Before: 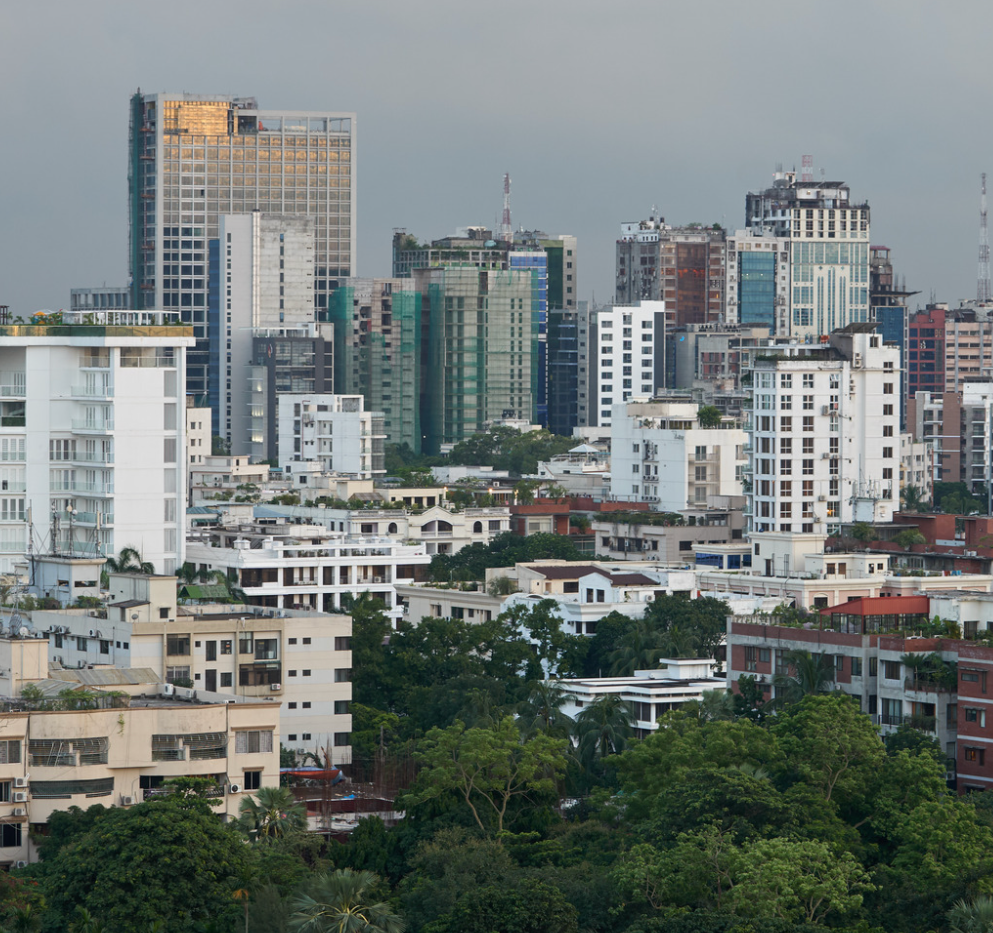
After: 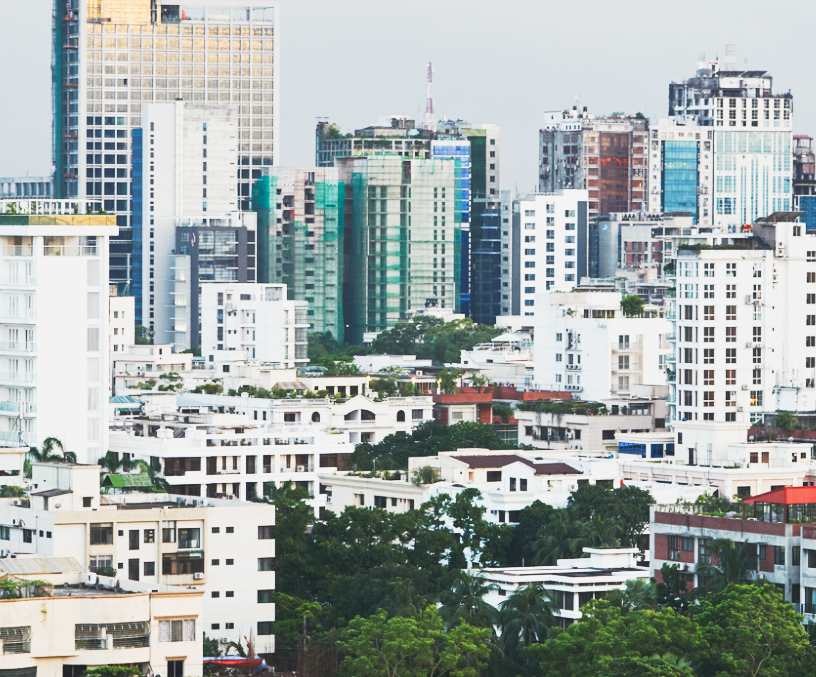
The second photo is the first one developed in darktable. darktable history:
tone curve: curves: ch0 [(0, 0.098) (0.262, 0.324) (0.421, 0.59) (0.54, 0.803) (0.725, 0.922) (0.99, 0.974)], preserve colors none
crop: left 7.805%, top 11.996%, right 10.012%, bottom 15.428%
